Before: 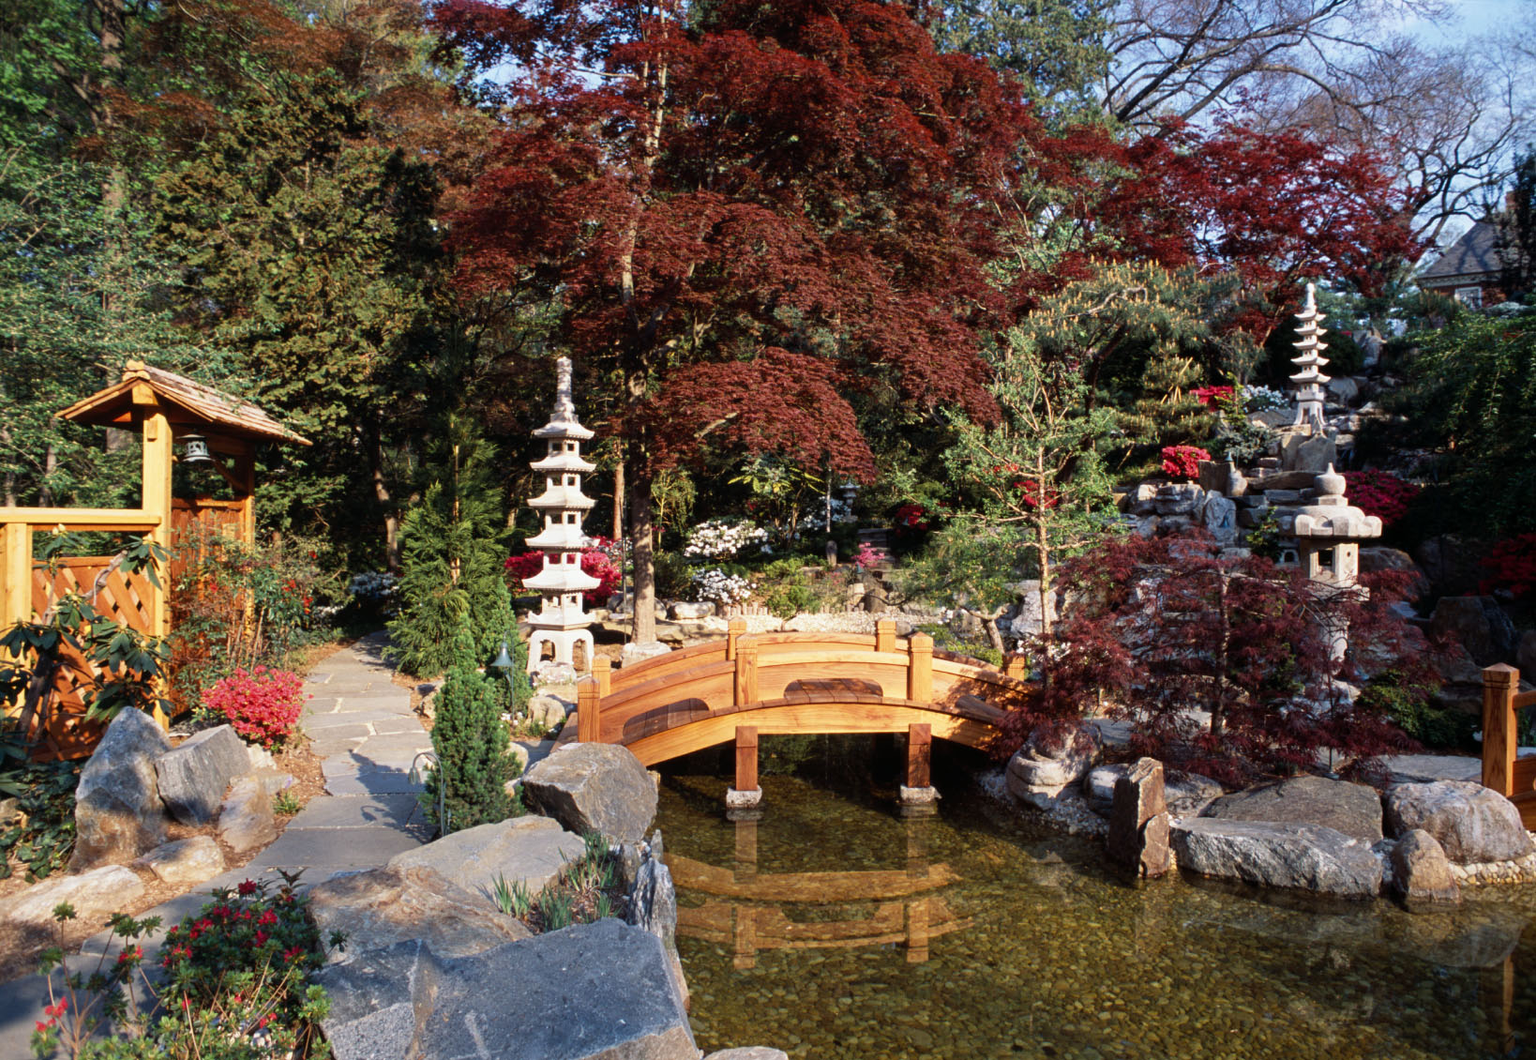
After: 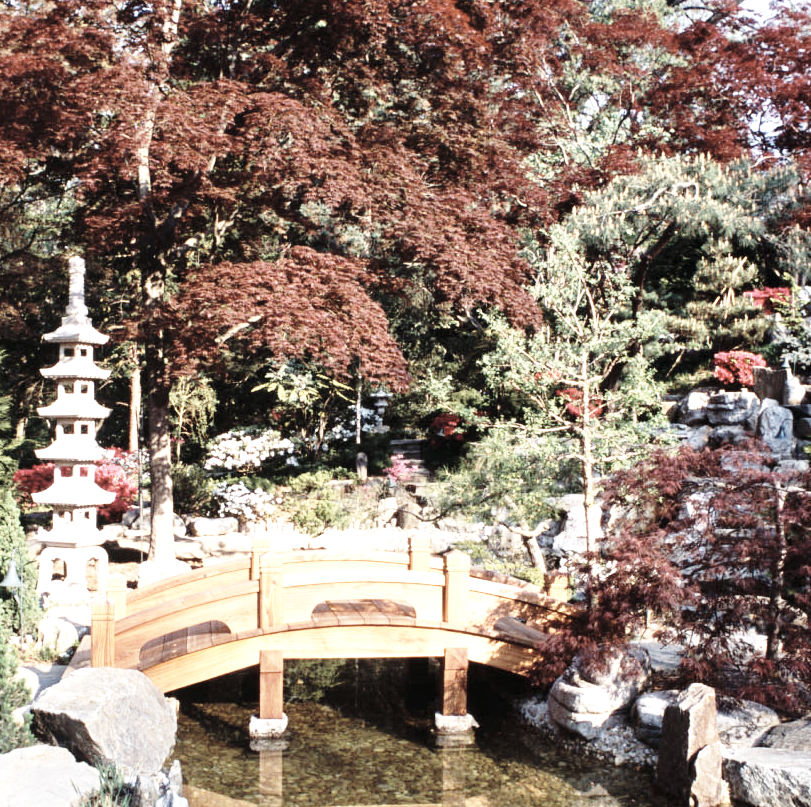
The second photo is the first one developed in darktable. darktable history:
exposure: black level correction 0, exposure 1 EV, compensate exposure bias true, compensate highlight preservation false
color correction: saturation 0.5
base curve: curves: ch0 [(0, 0) (0.028, 0.03) (0.121, 0.232) (0.46, 0.748) (0.859, 0.968) (1, 1)], preserve colors none
crop: left 32.075%, top 10.976%, right 18.355%, bottom 17.596%
